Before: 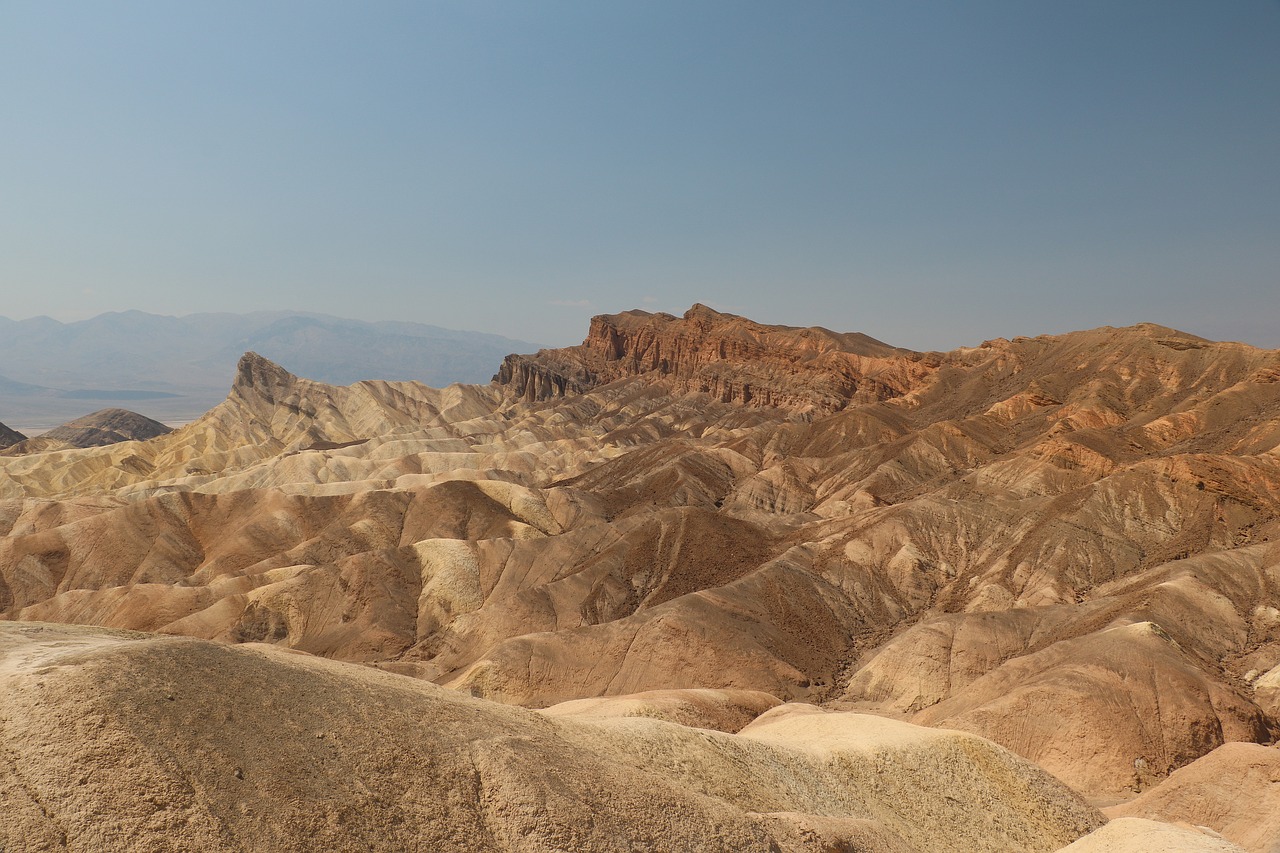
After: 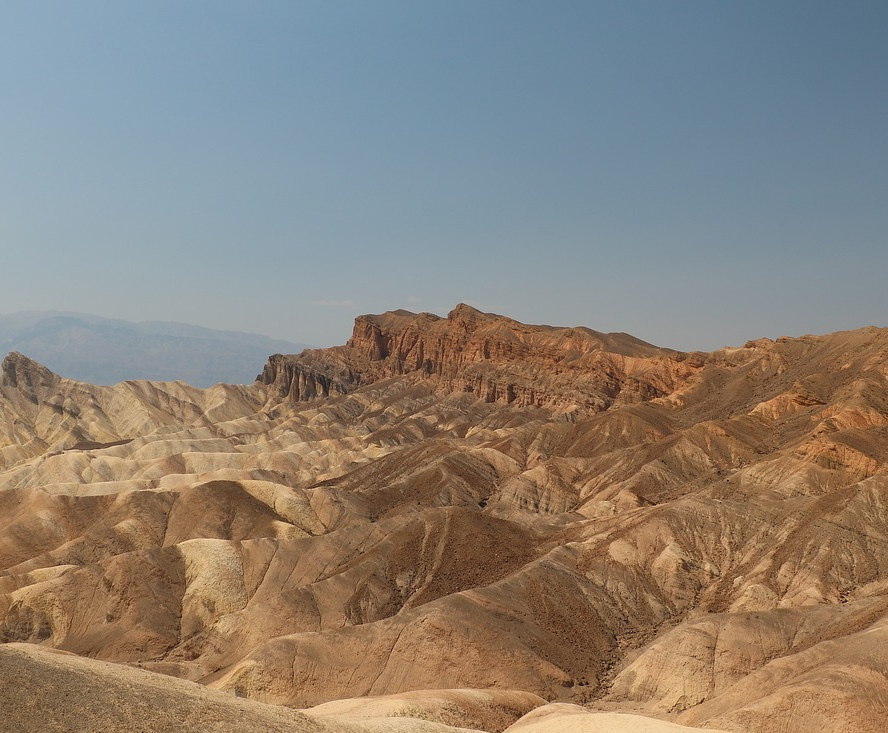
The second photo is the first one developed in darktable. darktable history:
crop: left 18.456%, right 12.102%, bottom 14.039%
